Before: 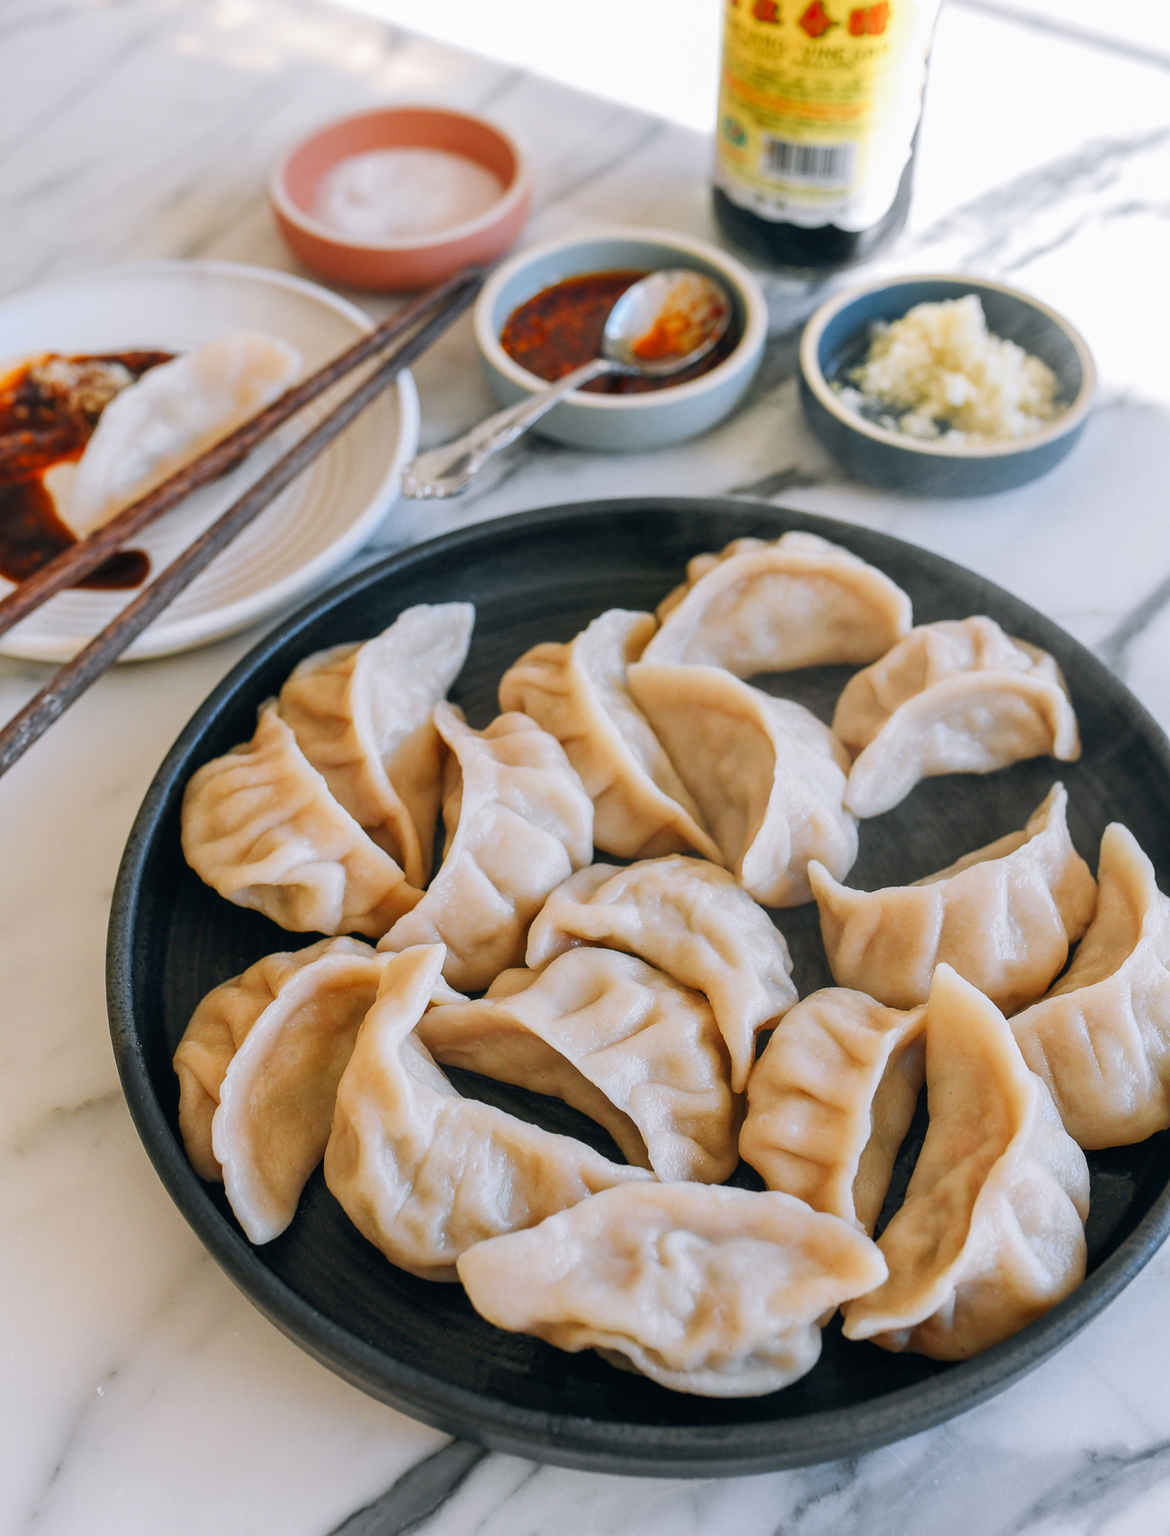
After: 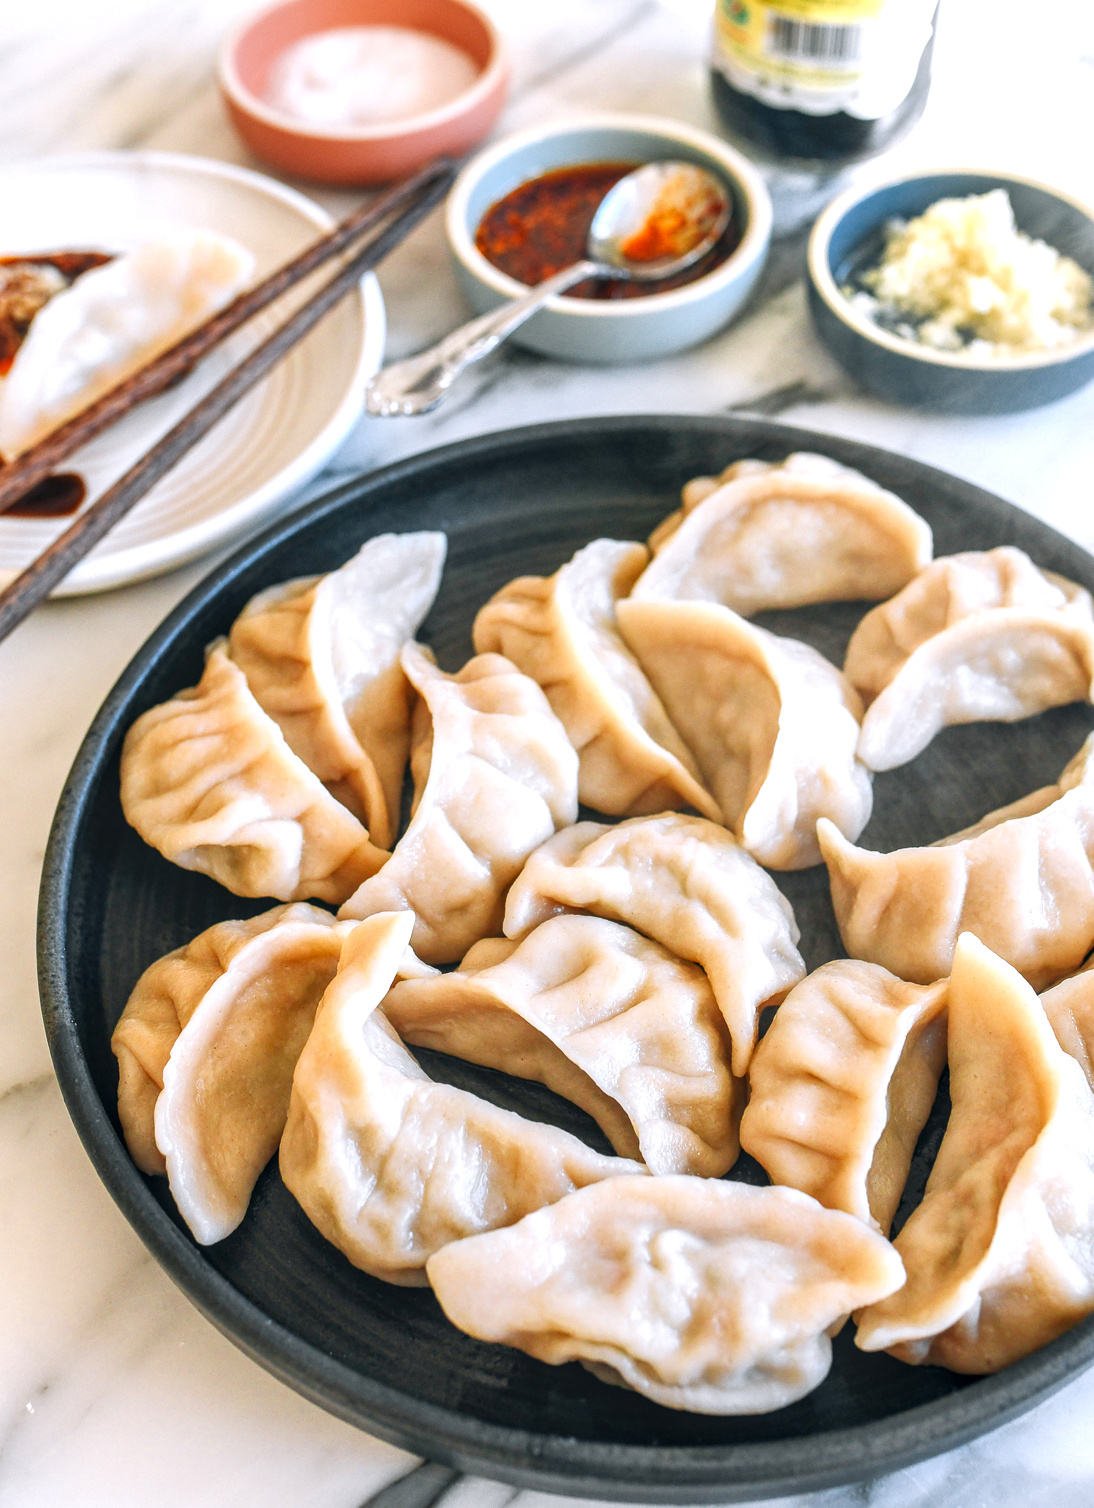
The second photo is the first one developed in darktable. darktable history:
local contrast: on, module defaults
exposure: black level correction 0, exposure 0.691 EV, compensate highlight preservation false
crop: left 6.294%, top 8.112%, right 9.525%, bottom 3.536%
